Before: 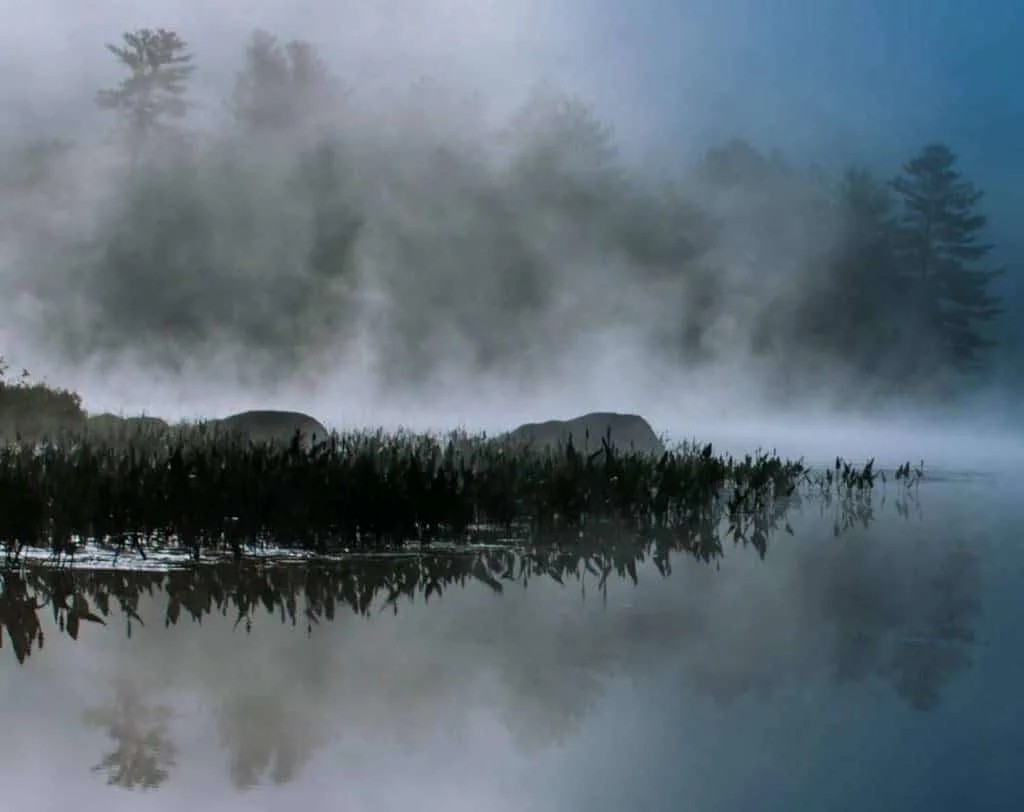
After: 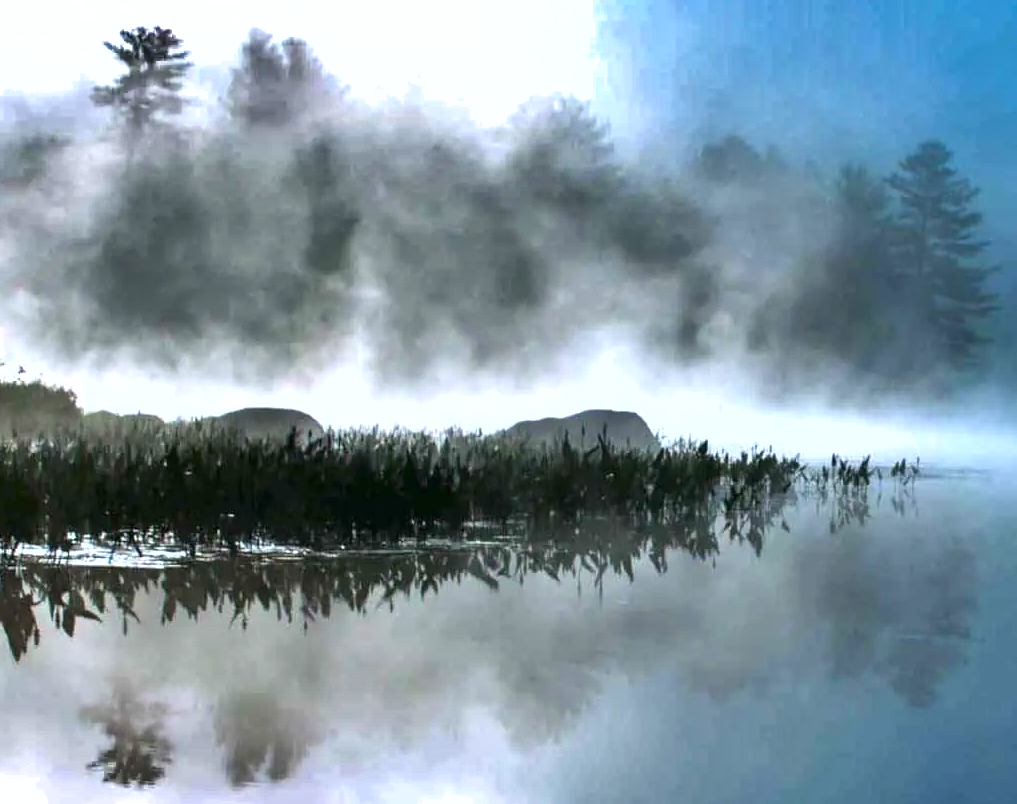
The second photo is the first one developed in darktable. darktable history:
shadows and highlights: radius 108.52, shadows 40.68, highlights -72.88, low approximation 0.01, soften with gaussian
crop: left 0.434%, top 0.485%, right 0.244%, bottom 0.386%
exposure: black level correction 0, exposure 1.45 EV, compensate exposure bias true, compensate highlight preservation false
